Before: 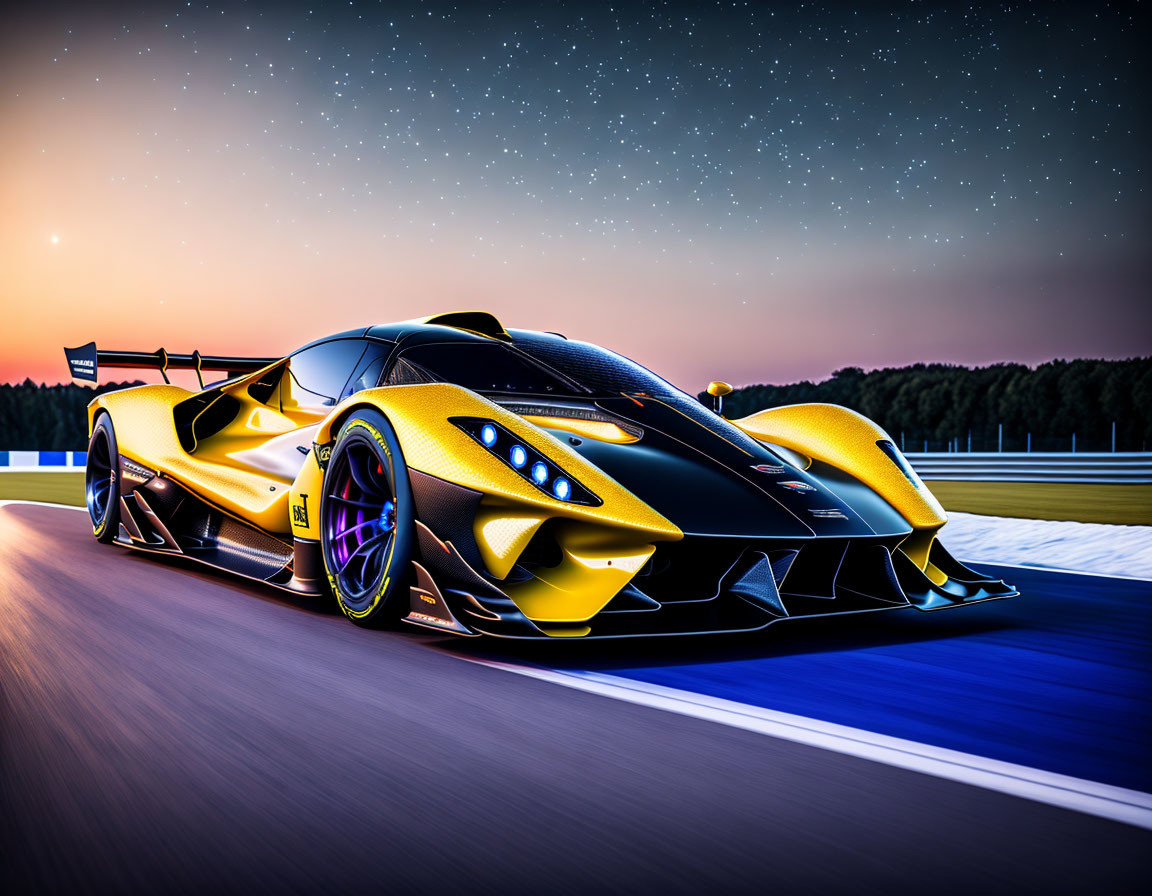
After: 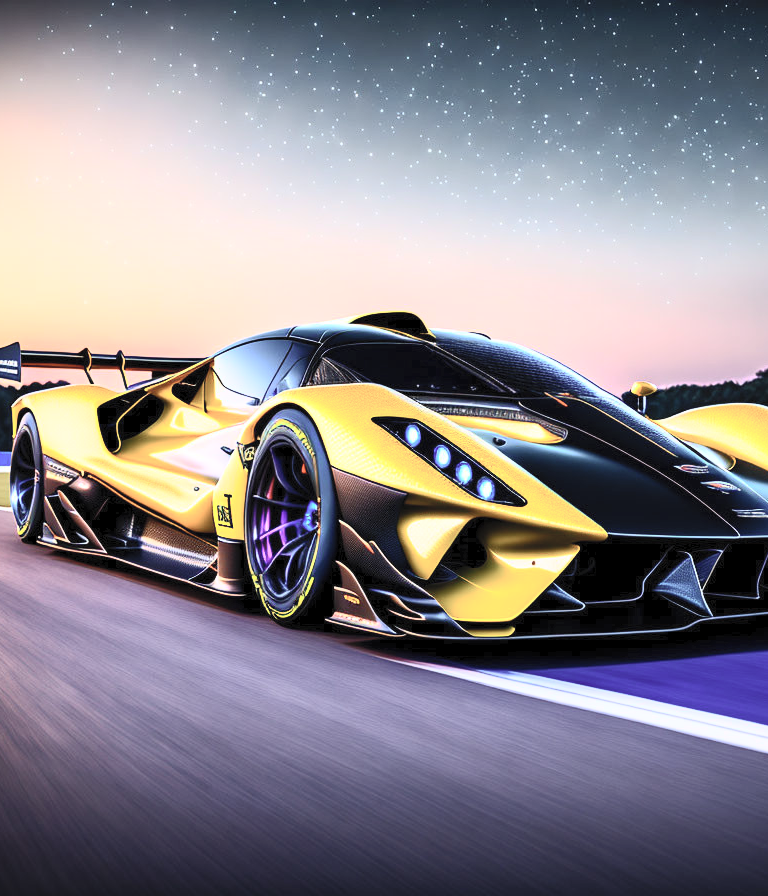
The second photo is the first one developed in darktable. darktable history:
contrast brightness saturation: contrast 0.43, brightness 0.56, saturation -0.19
crop and rotate: left 6.617%, right 26.717%
tone curve: curves: ch0 [(0, 0) (0.003, 0.013) (0.011, 0.018) (0.025, 0.027) (0.044, 0.045) (0.069, 0.068) (0.1, 0.096) (0.136, 0.13) (0.177, 0.168) (0.224, 0.217) (0.277, 0.277) (0.335, 0.338) (0.399, 0.401) (0.468, 0.473) (0.543, 0.544) (0.623, 0.621) (0.709, 0.7) (0.801, 0.781) (0.898, 0.869) (1, 1)], preserve colors none
